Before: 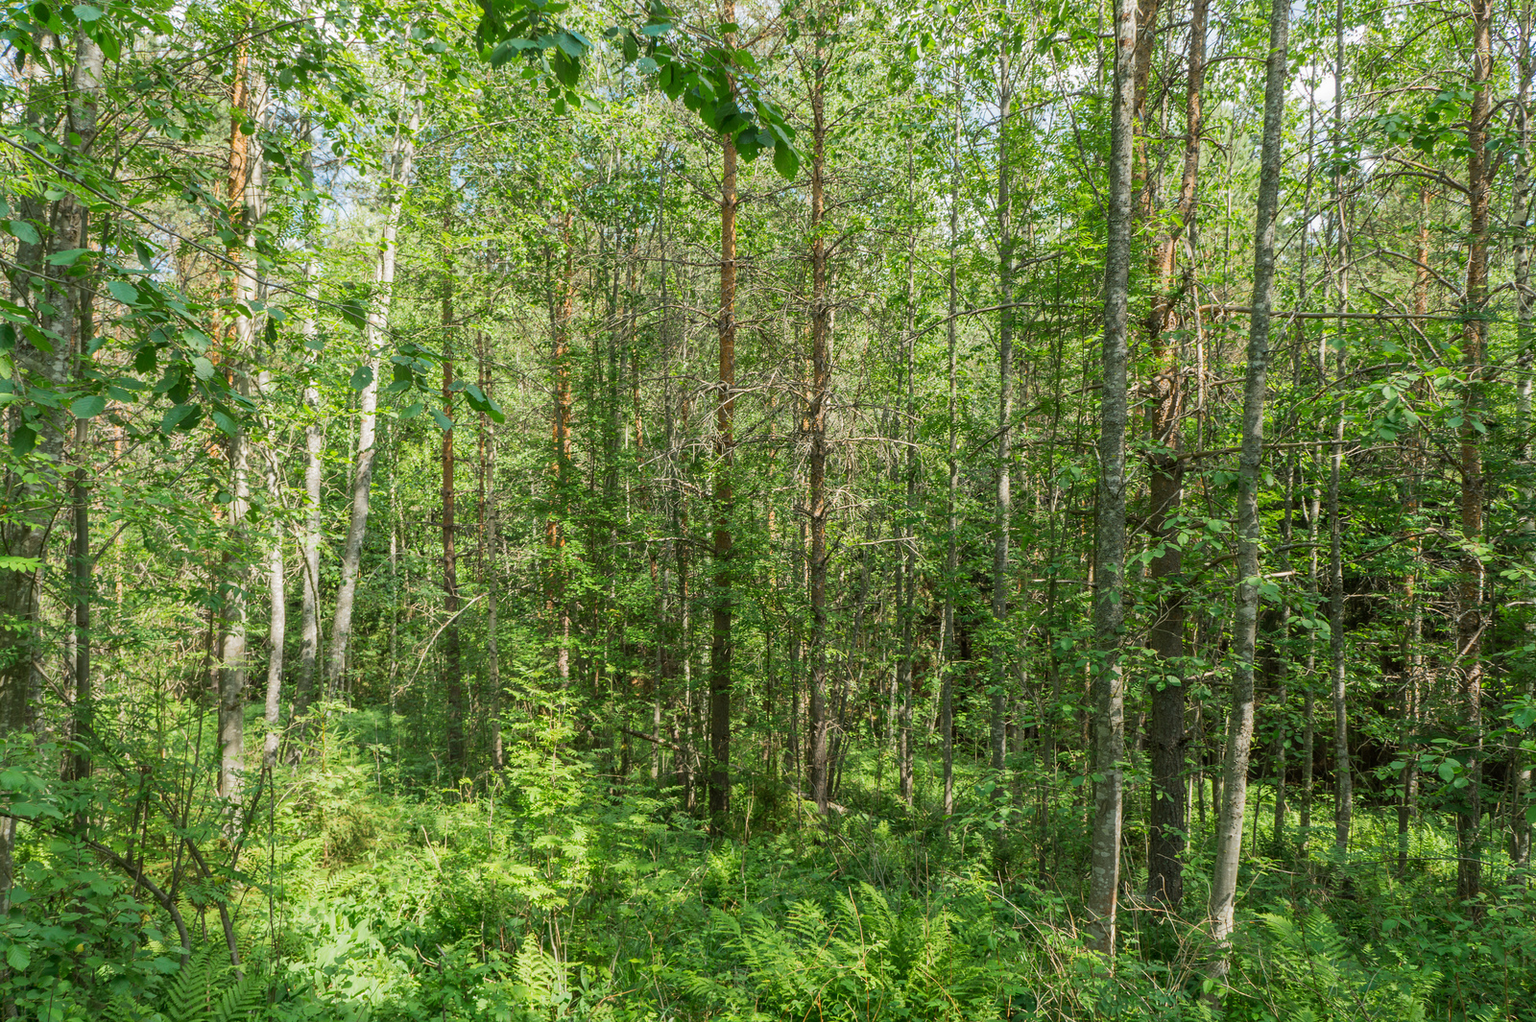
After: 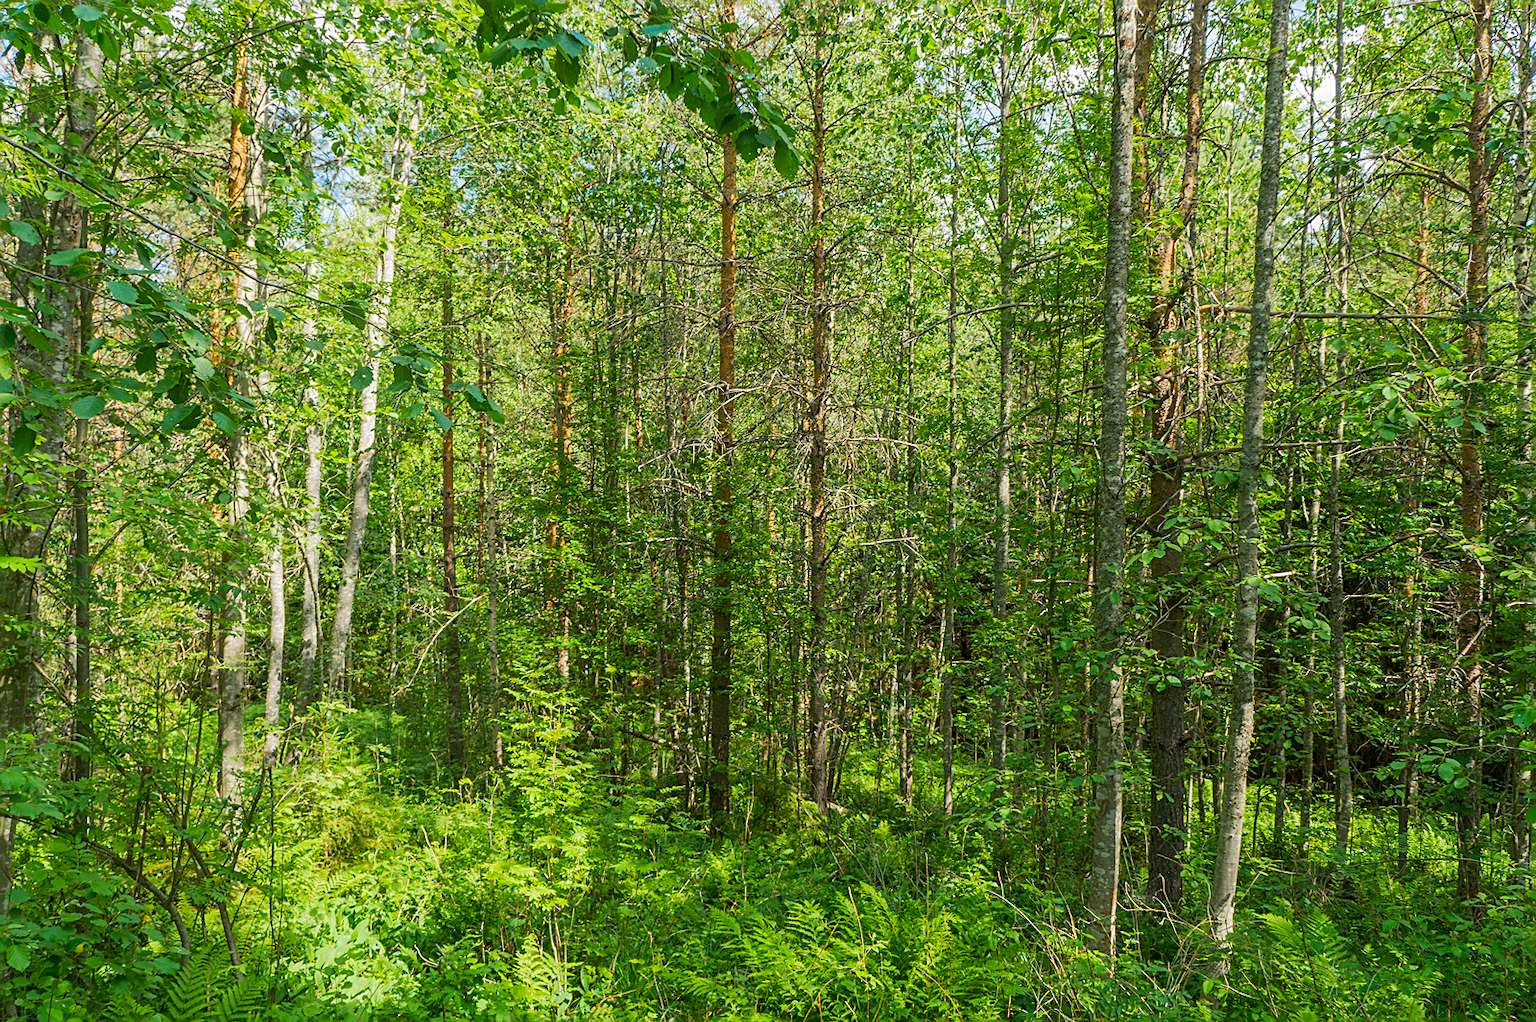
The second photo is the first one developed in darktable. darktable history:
sharpen: on, module defaults
color zones: curves: ch1 [(0, 0.469) (0.01, 0.469) (0.12, 0.446) (0.248, 0.469) (0.5, 0.5) (0.748, 0.5) (0.99, 0.469) (1, 0.469)]
color balance rgb: perceptual saturation grading › global saturation 25%, global vibrance 20%
